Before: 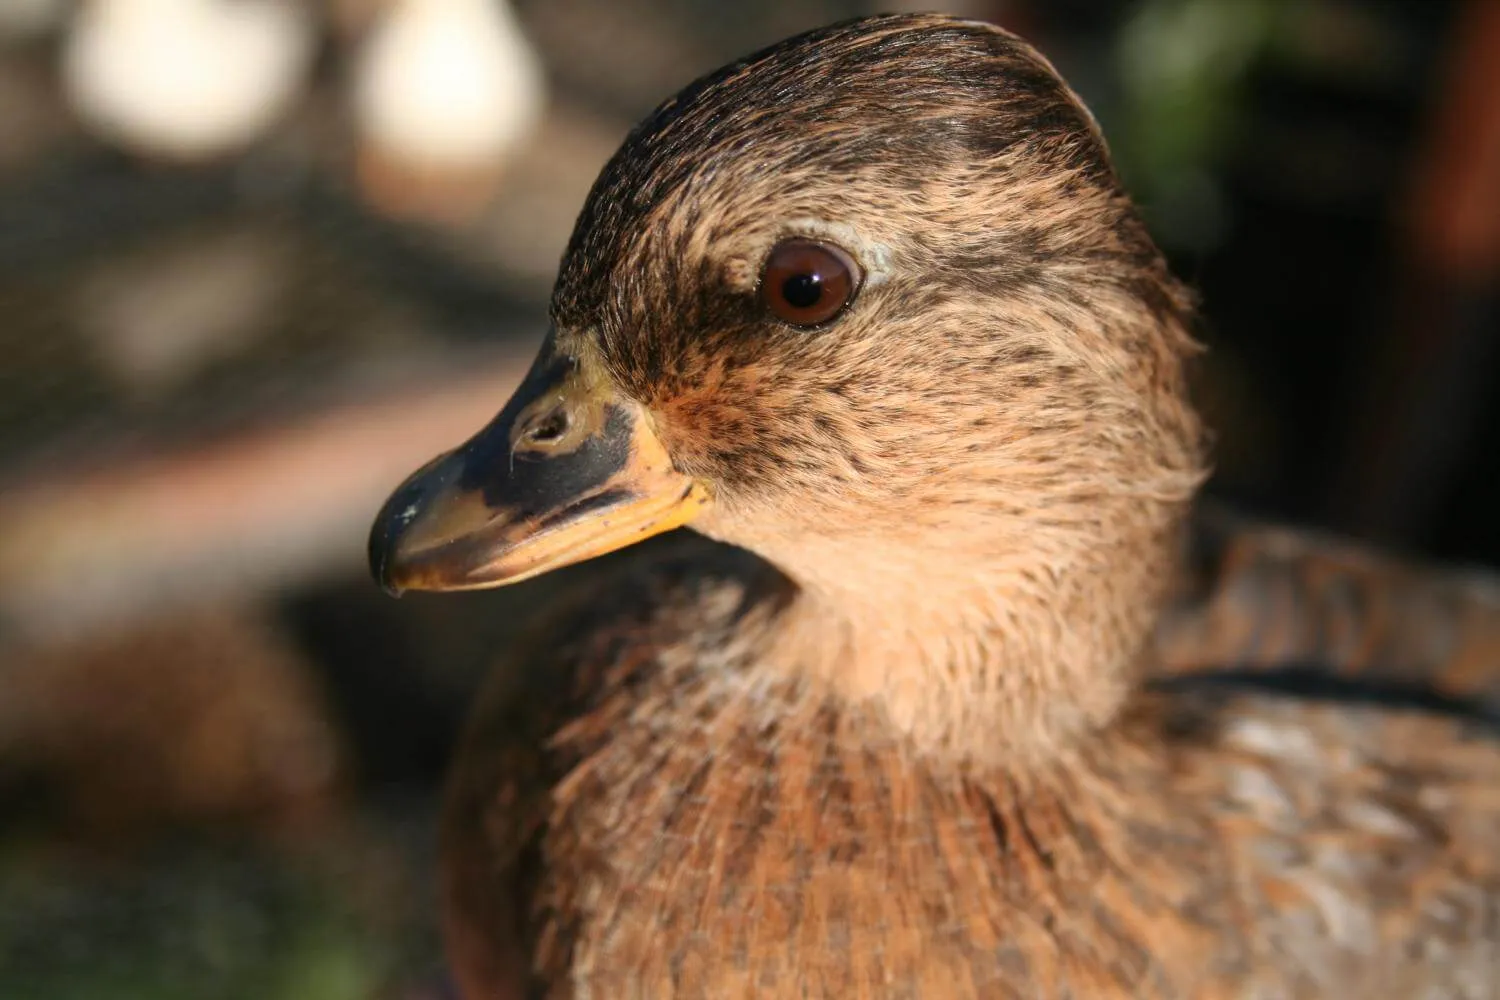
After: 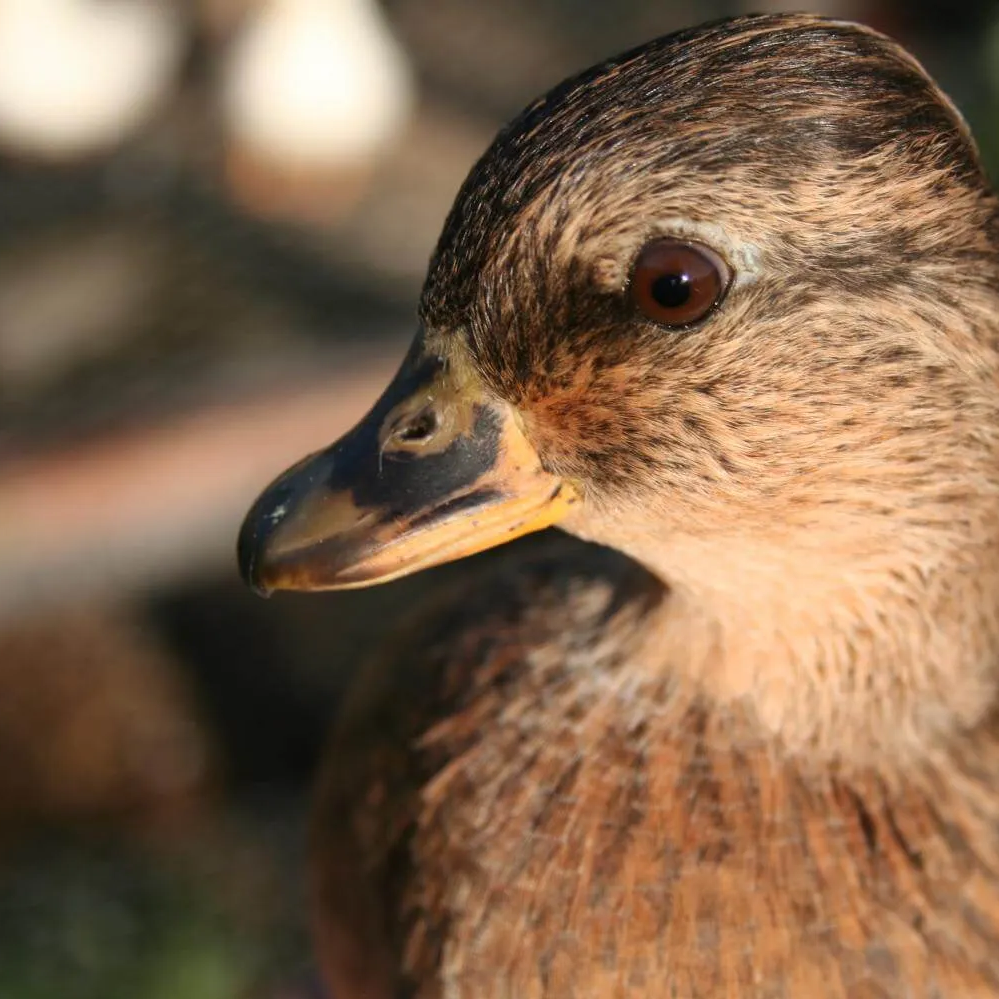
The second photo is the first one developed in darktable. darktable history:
white balance: emerald 1
crop and rotate: left 8.786%, right 24.548%
